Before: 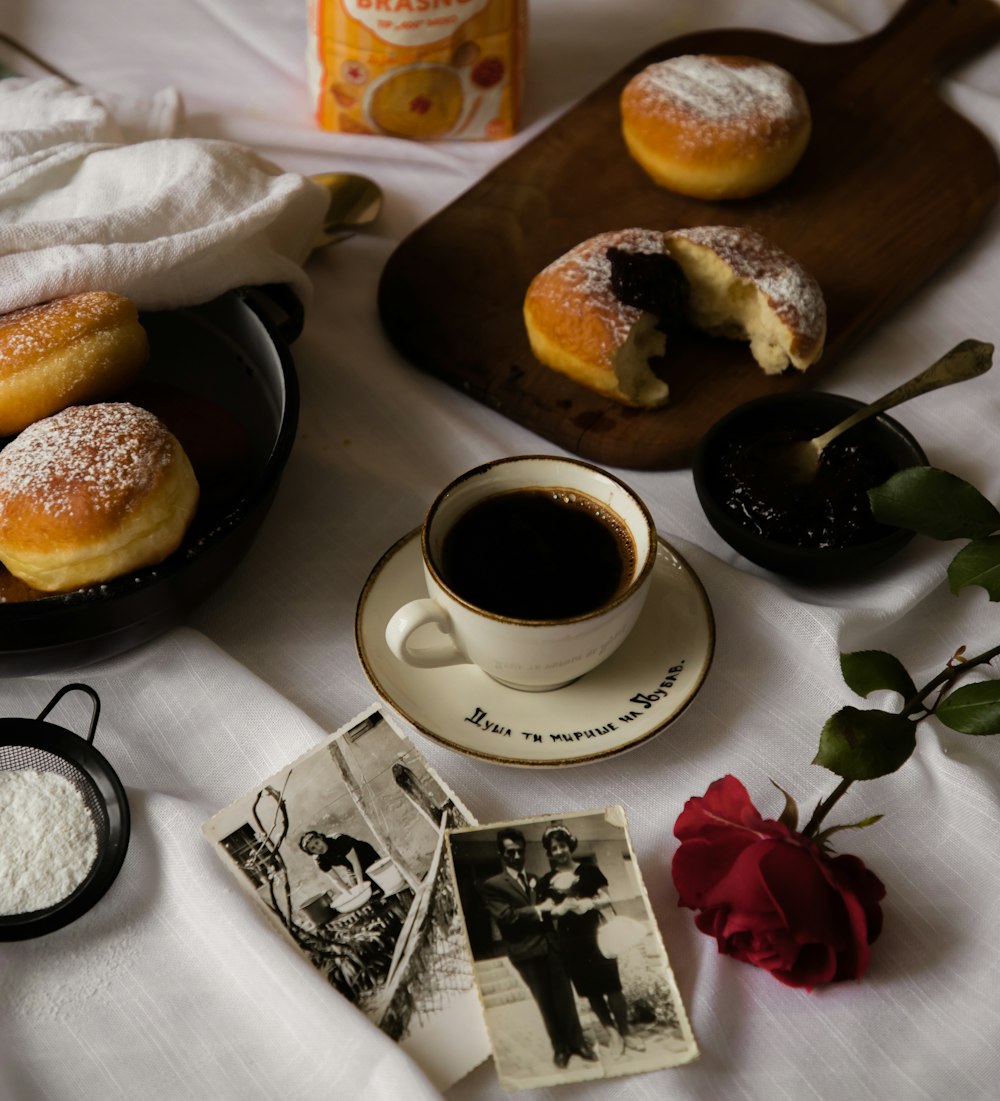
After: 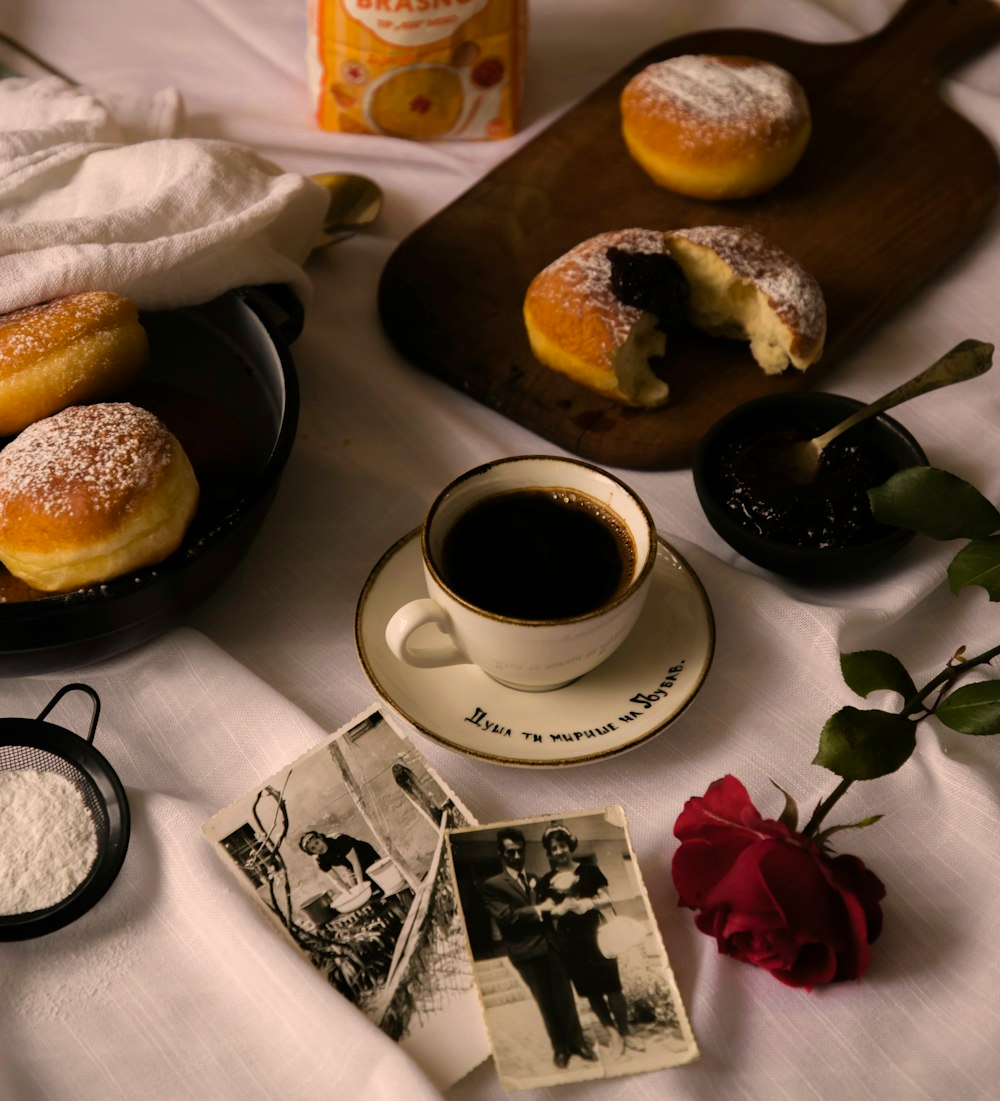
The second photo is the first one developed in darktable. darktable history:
color correction: highlights a* 11.77, highlights b* 12.31
